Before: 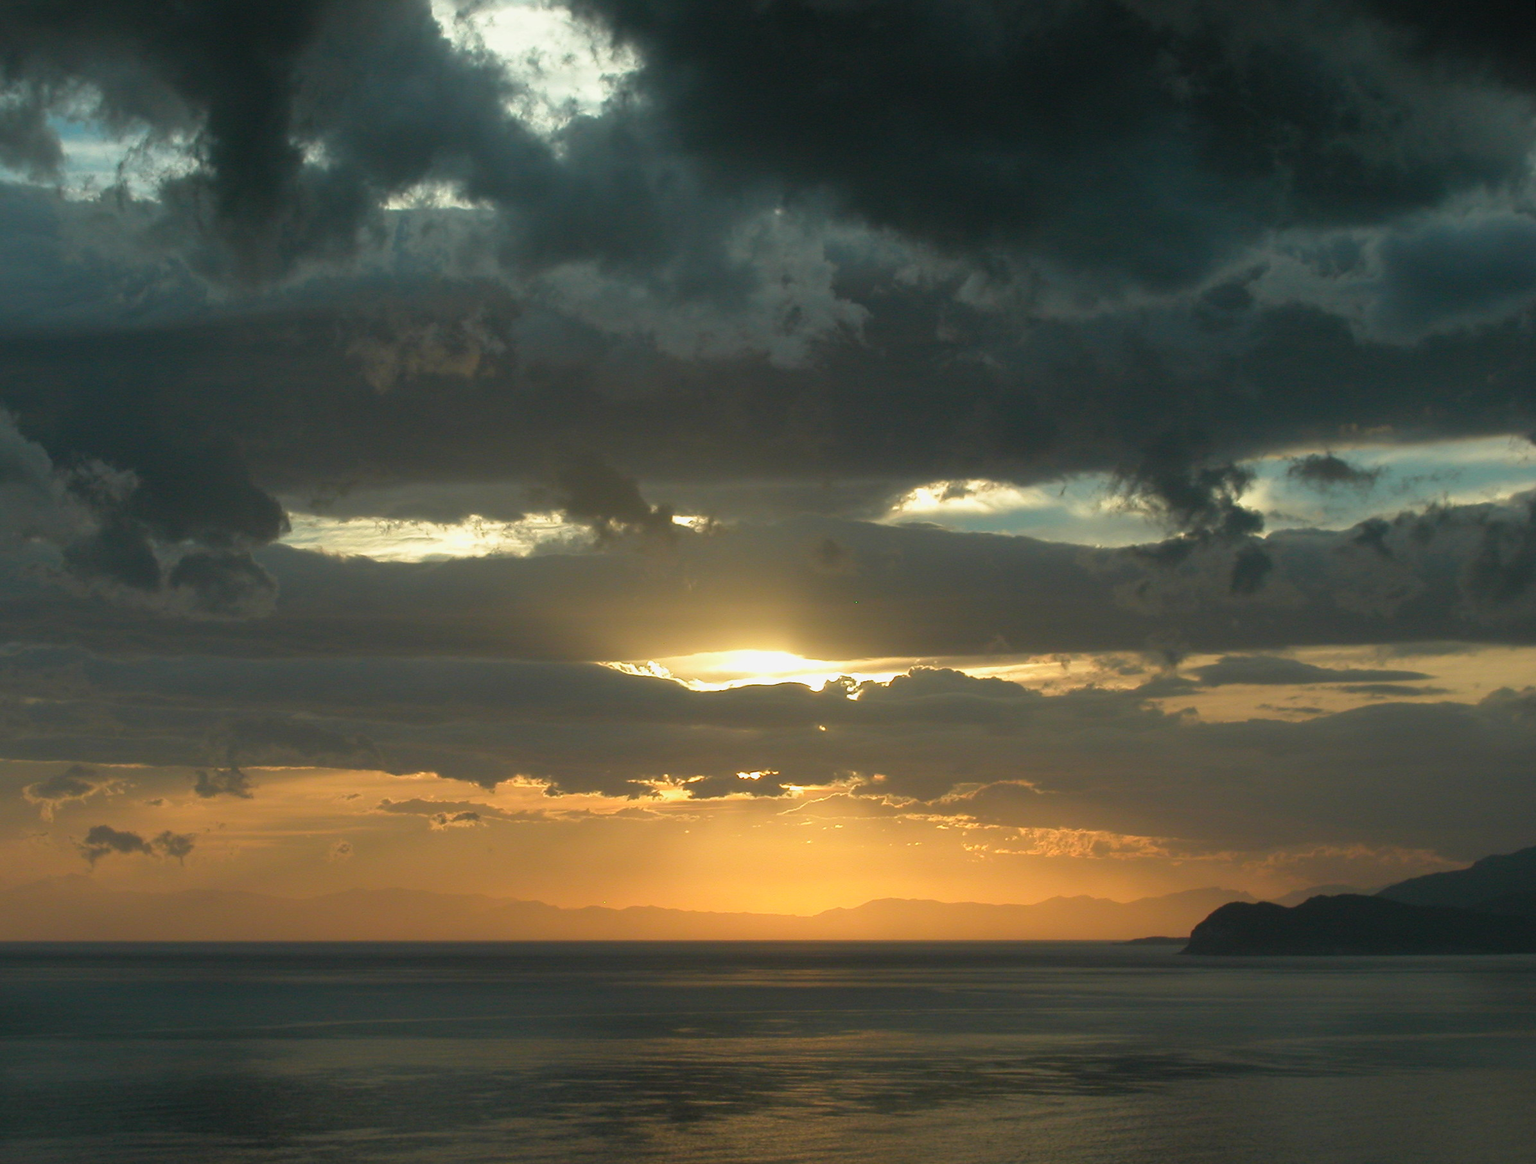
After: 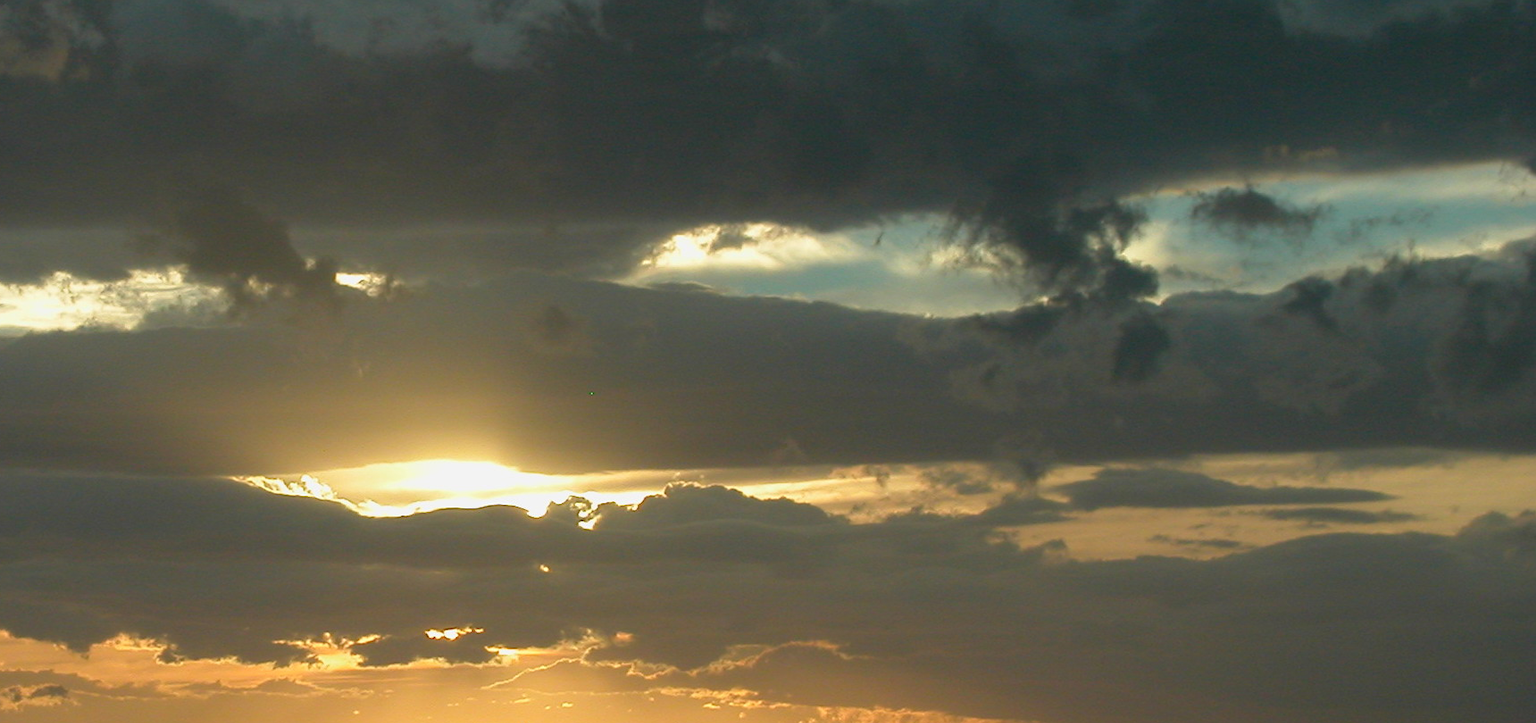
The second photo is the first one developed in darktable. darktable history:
crop and rotate: left 28.08%, top 27.436%, bottom 27.834%
